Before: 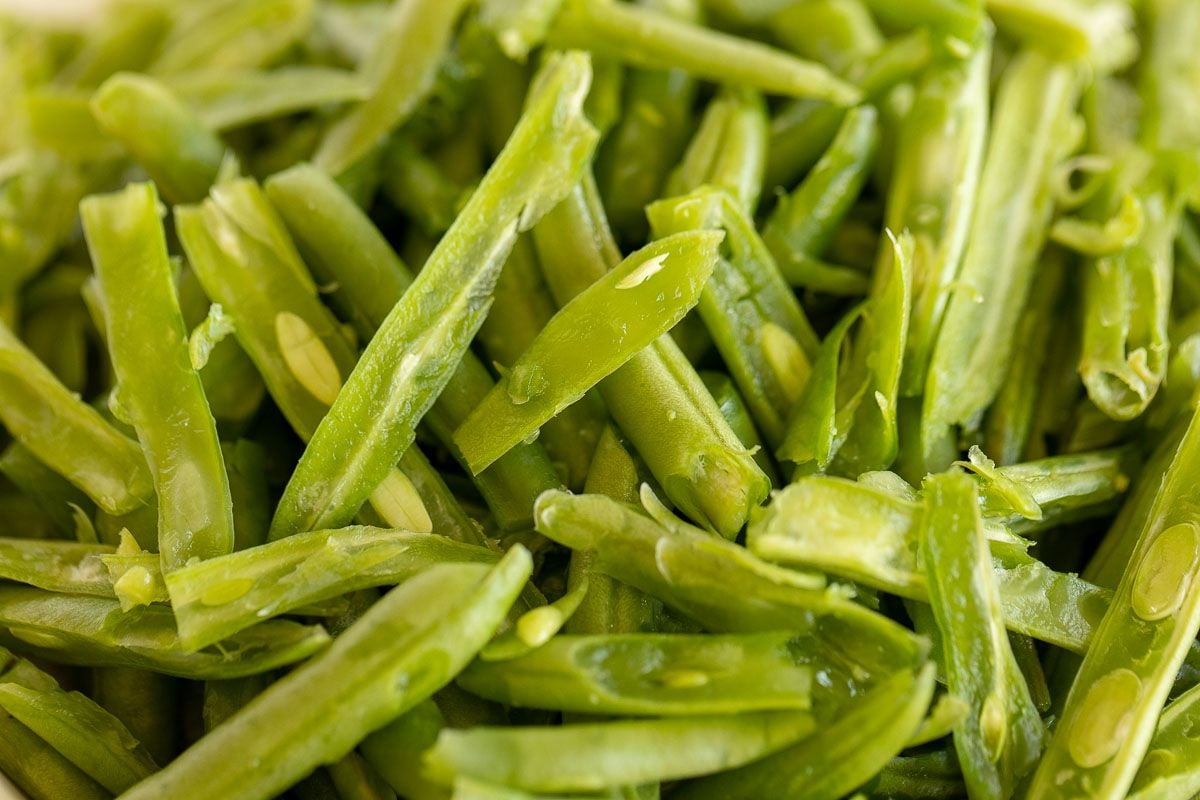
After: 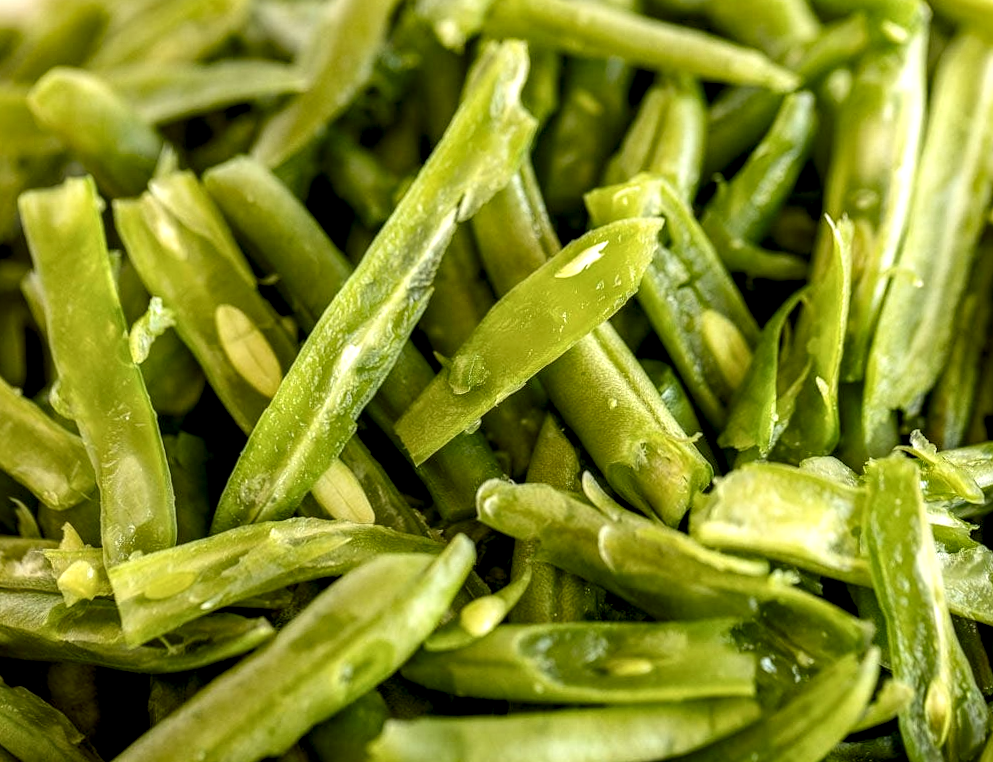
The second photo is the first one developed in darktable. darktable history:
crop and rotate: angle 0.687°, left 4.117%, top 0.565%, right 11.577%, bottom 2.467%
local contrast: highlights 17%, detail 187%
